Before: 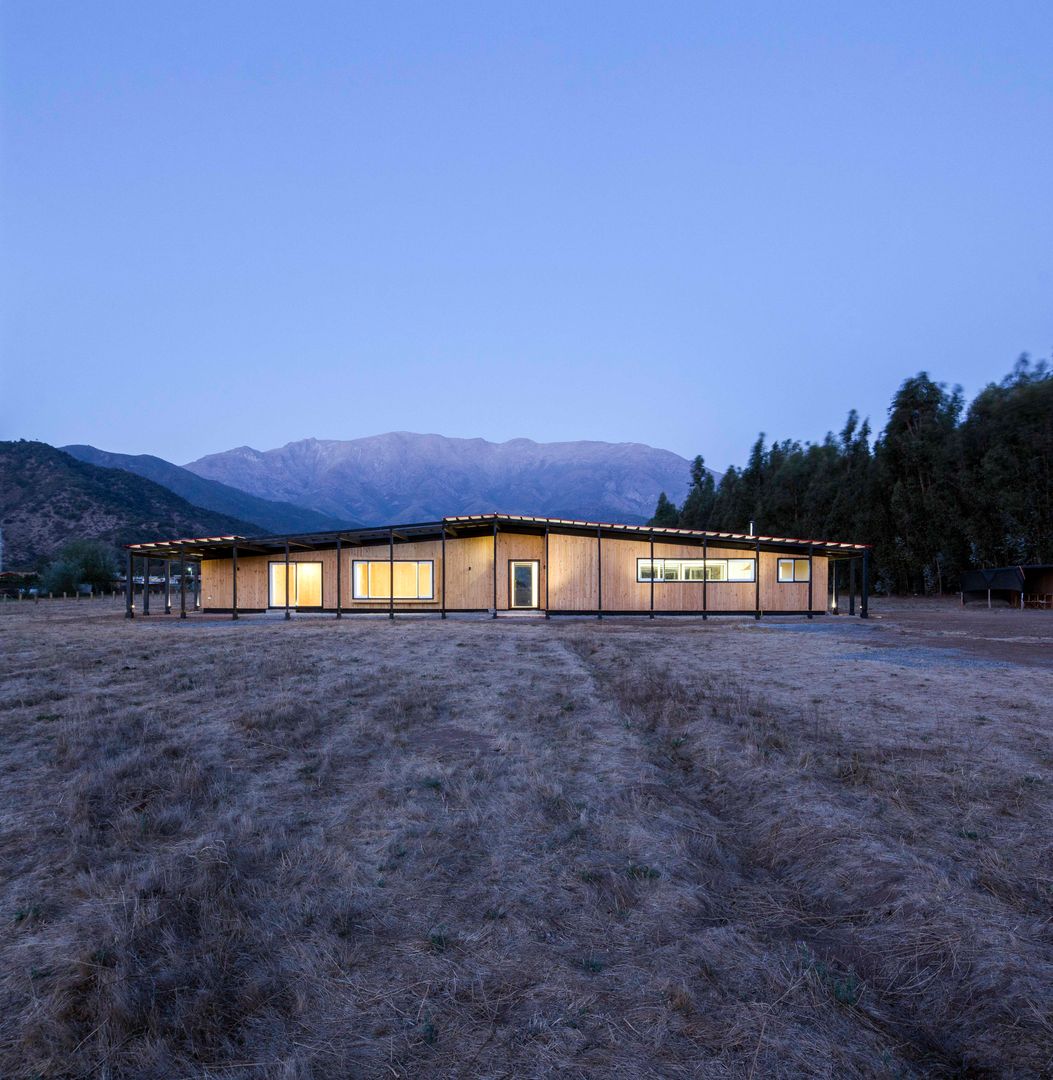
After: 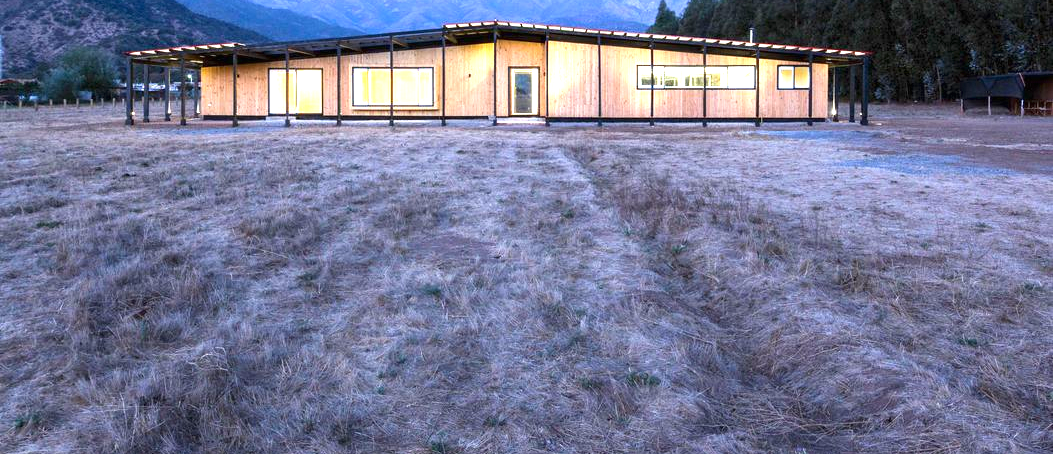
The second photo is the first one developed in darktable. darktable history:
crop: top 45.655%, bottom 12.238%
exposure: black level correction 0, exposure 1.442 EV, compensate highlight preservation false
